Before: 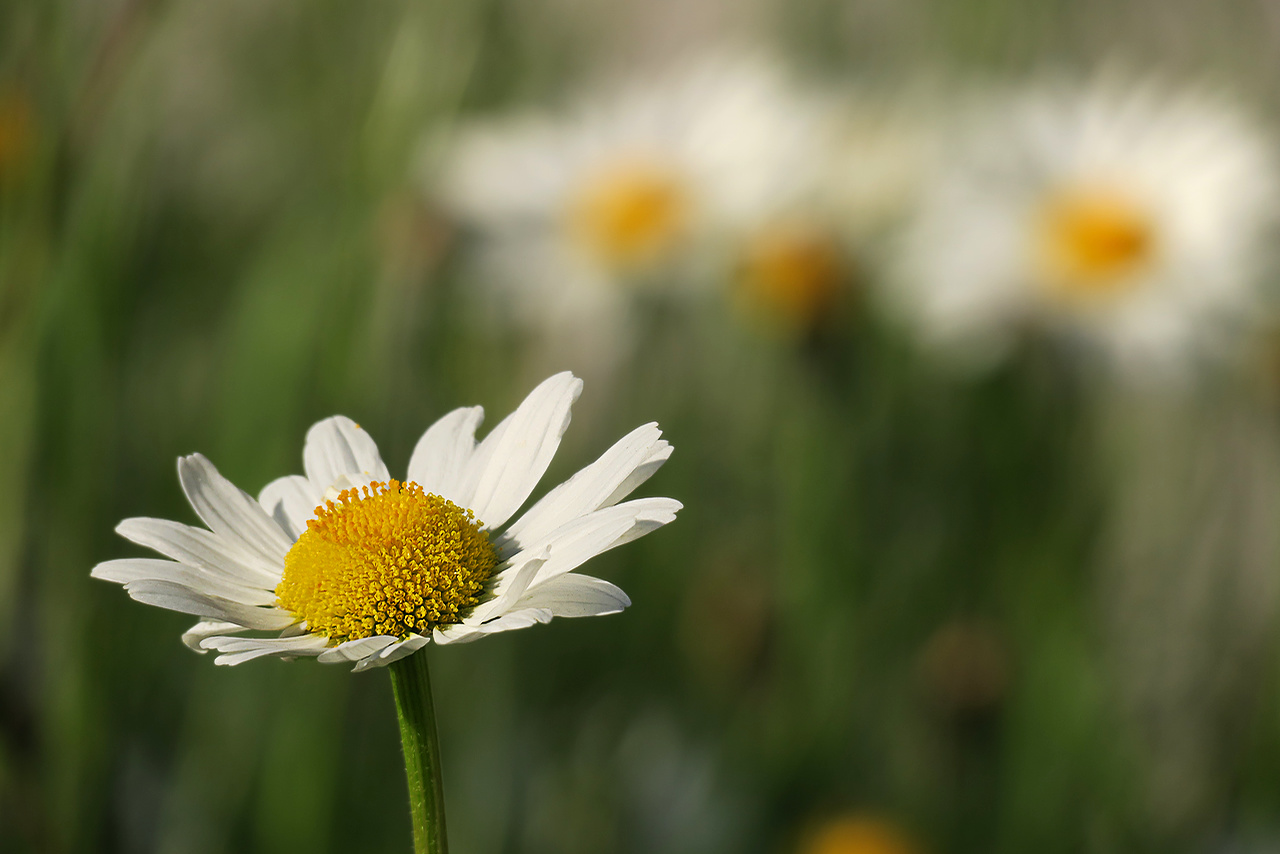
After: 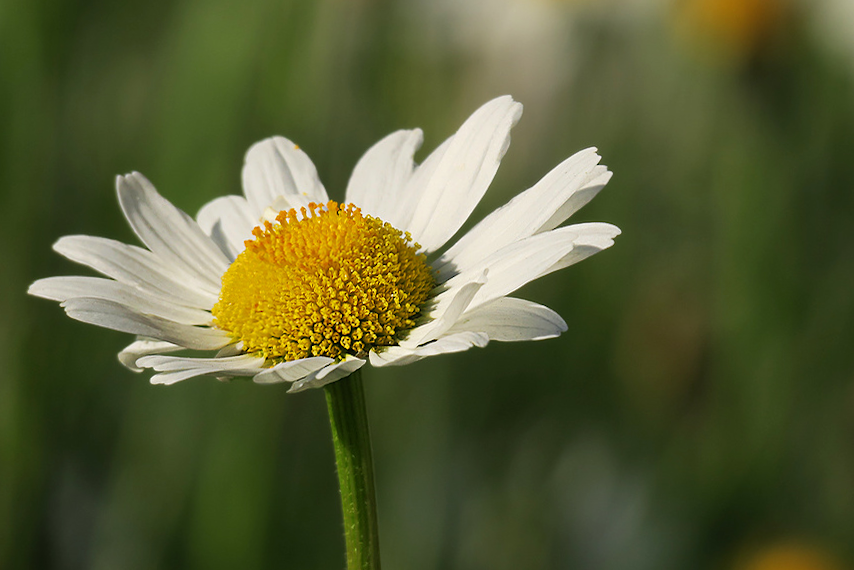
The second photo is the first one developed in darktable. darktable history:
crop and rotate: angle -0.82°, left 3.85%, top 31.828%, right 27.992%
